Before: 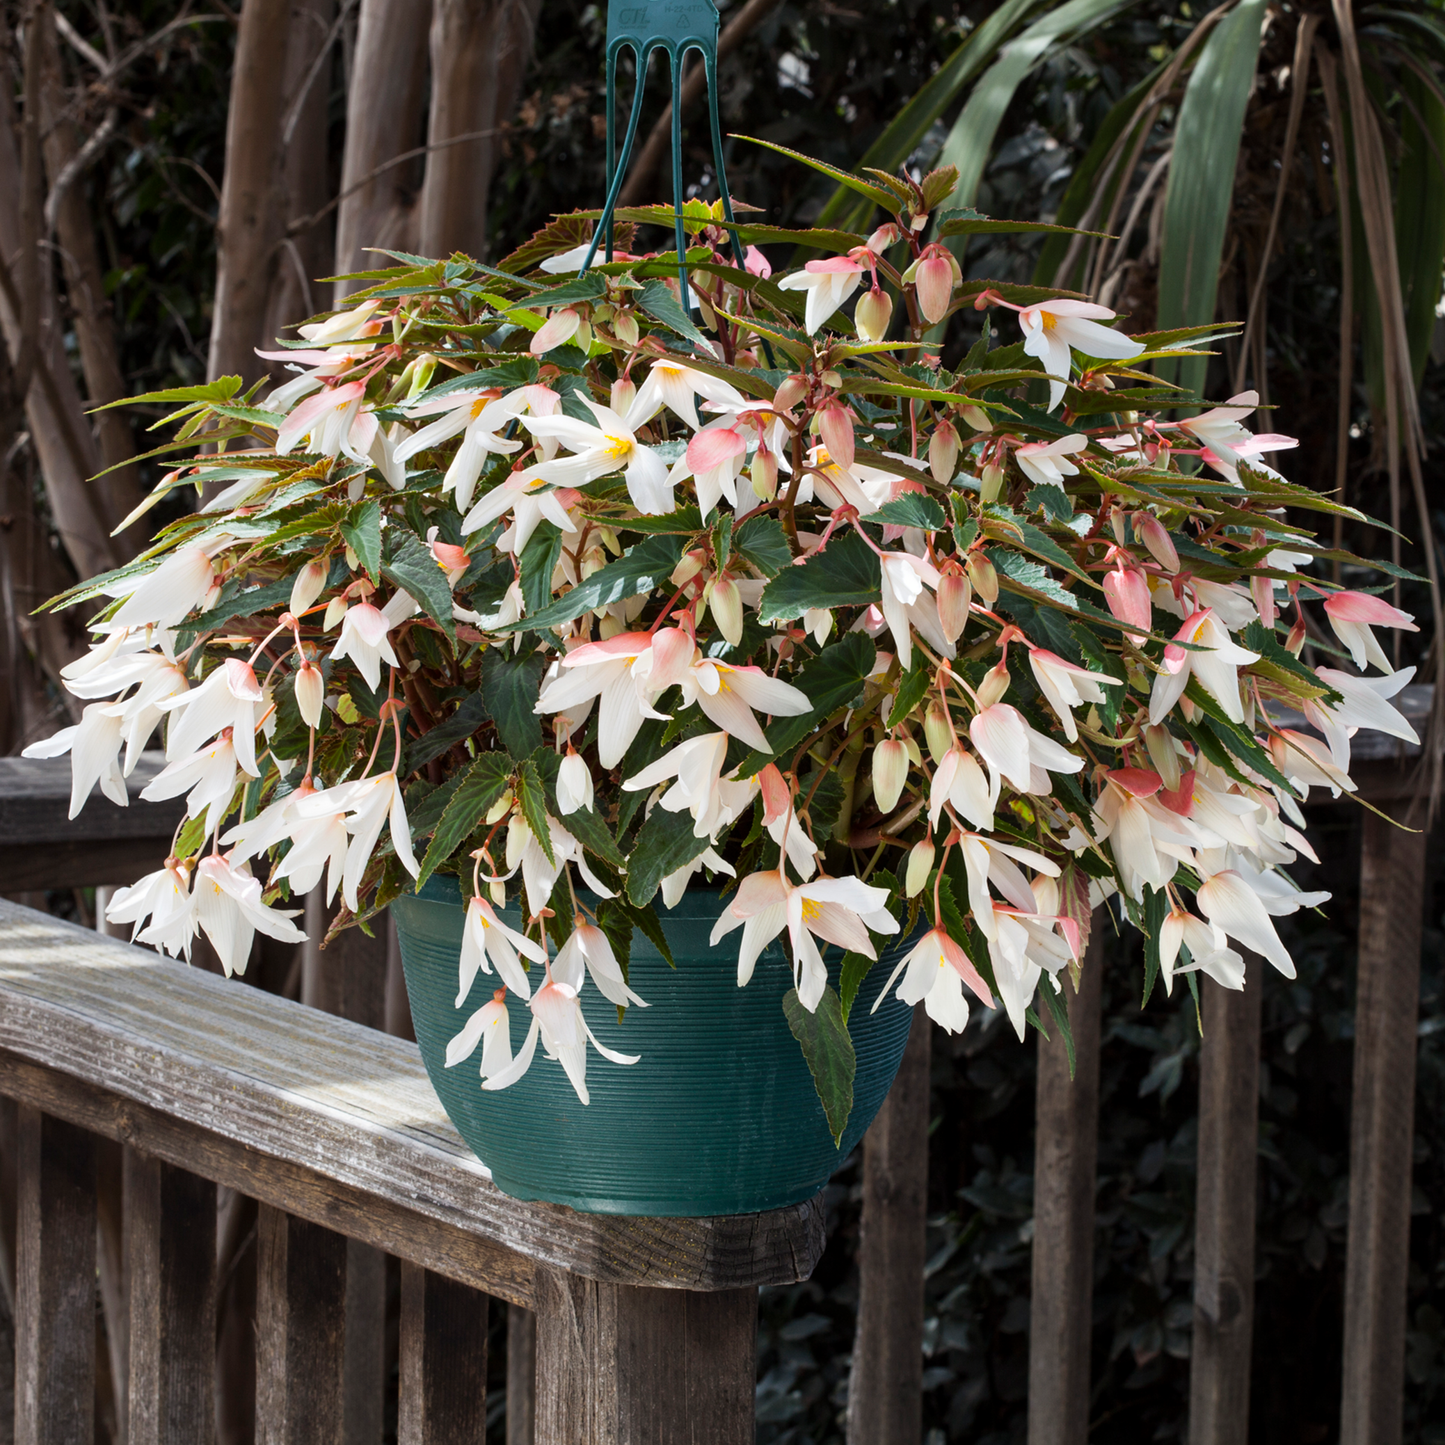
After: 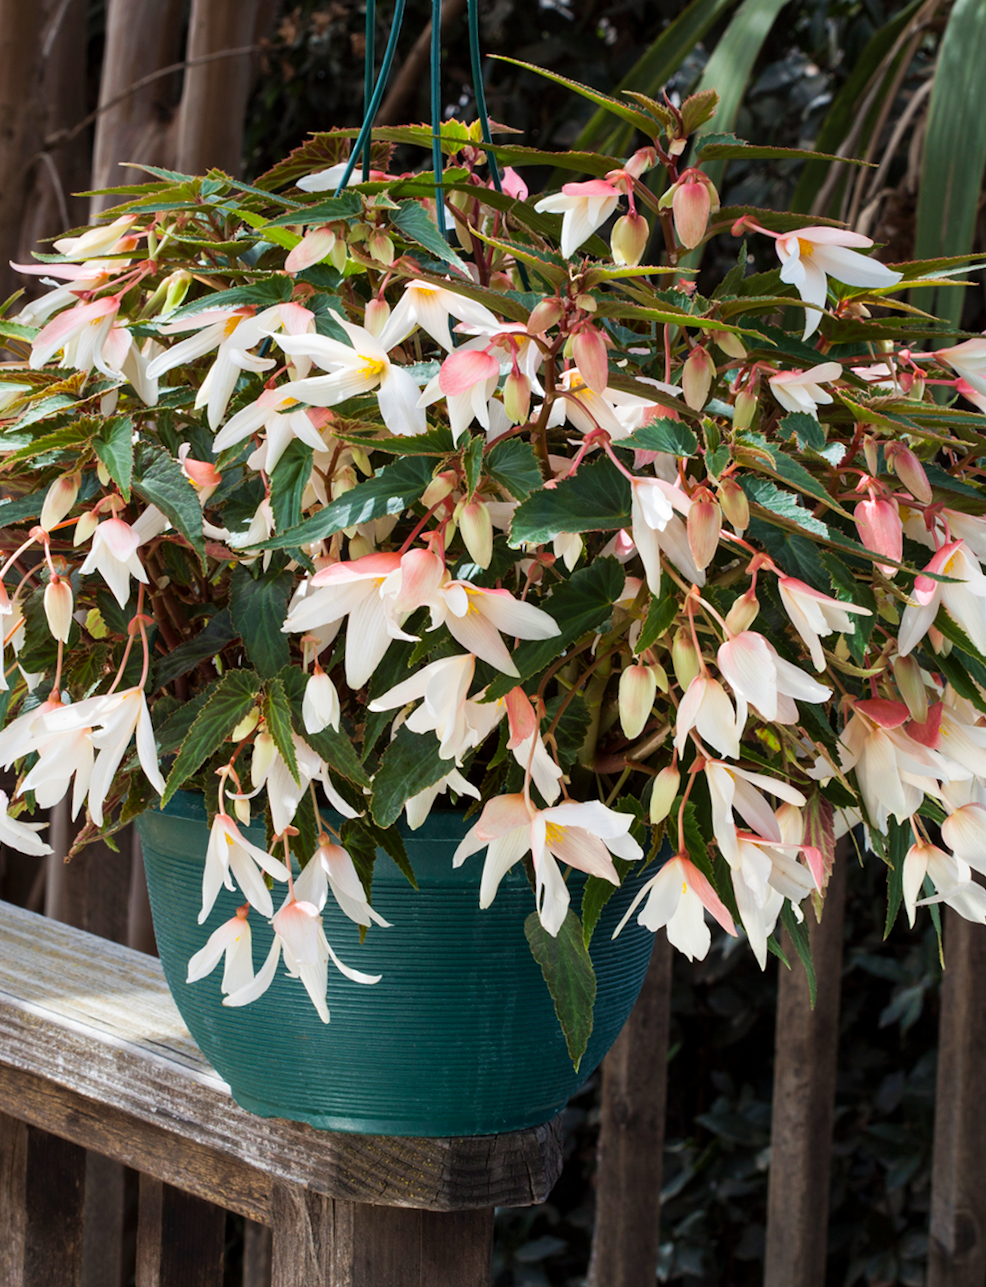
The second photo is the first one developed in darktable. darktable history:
tone curve: curves: ch0 [(0, 0) (0.003, 0.003) (0.011, 0.011) (0.025, 0.025) (0.044, 0.044) (0.069, 0.068) (0.1, 0.098) (0.136, 0.134) (0.177, 0.175) (0.224, 0.221) (0.277, 0.273) (0.335, 0.33) (0.399, 0.393) (0.468, 0.461) (0.543, 0.546) (0.623, 0.625) (0.709, 0.711) (0.801, 0.802) (0.898, 0.898) (1, 1)], preserve colors none
velvia: on, module defaults
rotate and perspective: rotation -2.12°, lens shift (vertical) 0.009, lens shift (horizontal) -0.008, automatic cropping original format, crop left 0.036, crop right 0.964, crop top 0.05, crop bottom 0.959
crop and rotate: angle -3.27°, left 14.277%, top 0.028%, right 10.766%, bottom 0.028%
